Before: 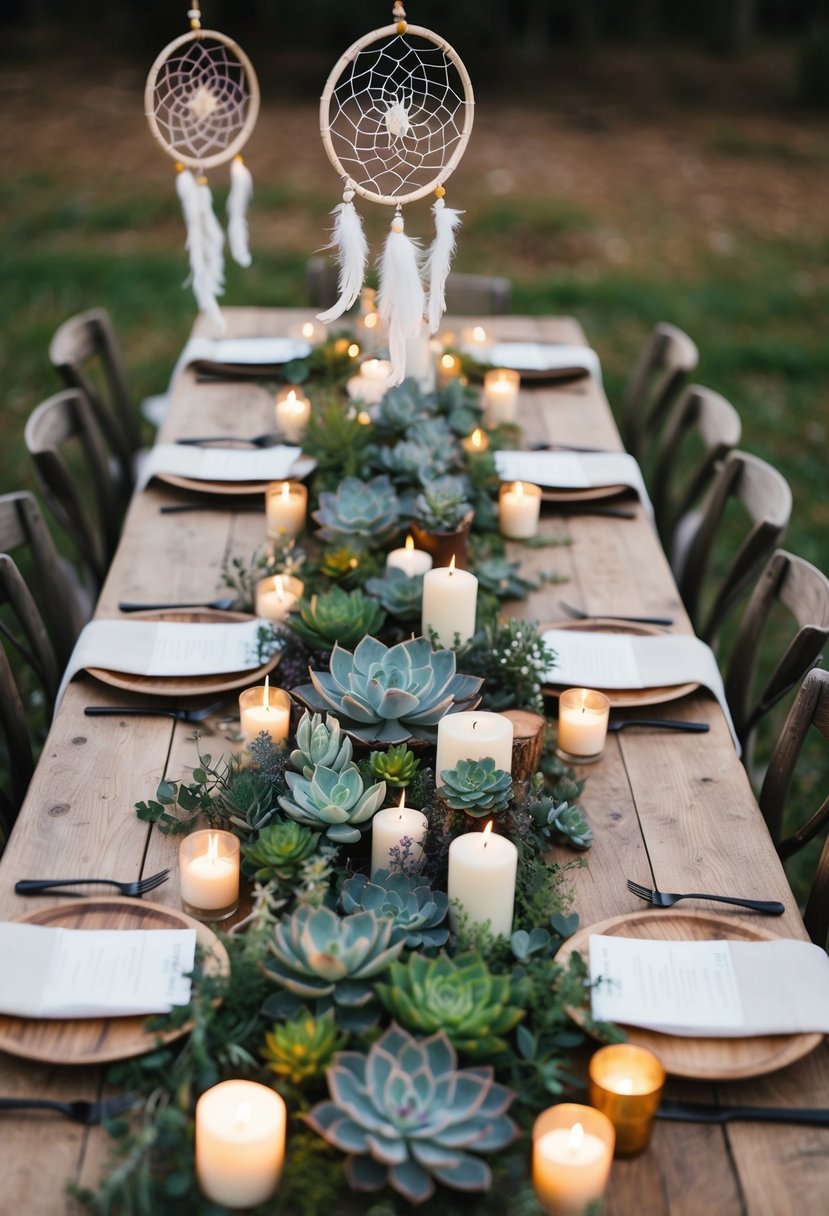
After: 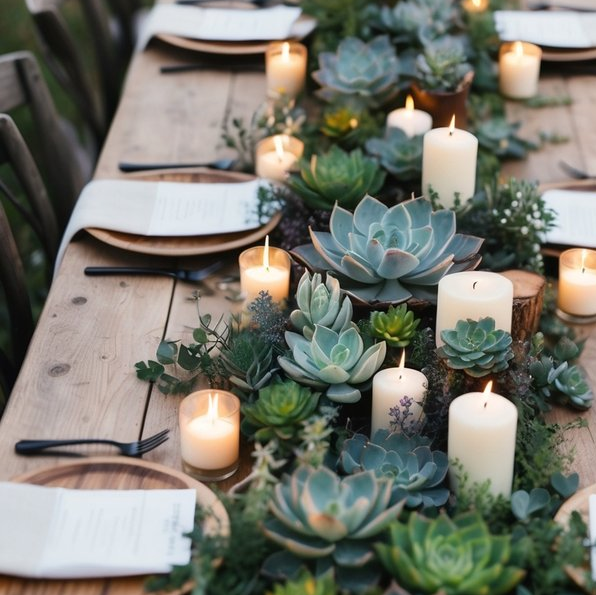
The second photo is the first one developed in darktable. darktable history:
crop: top 36.266%, right 28.105%, bottom 14.777%
tone equalizer: on, module defaults
